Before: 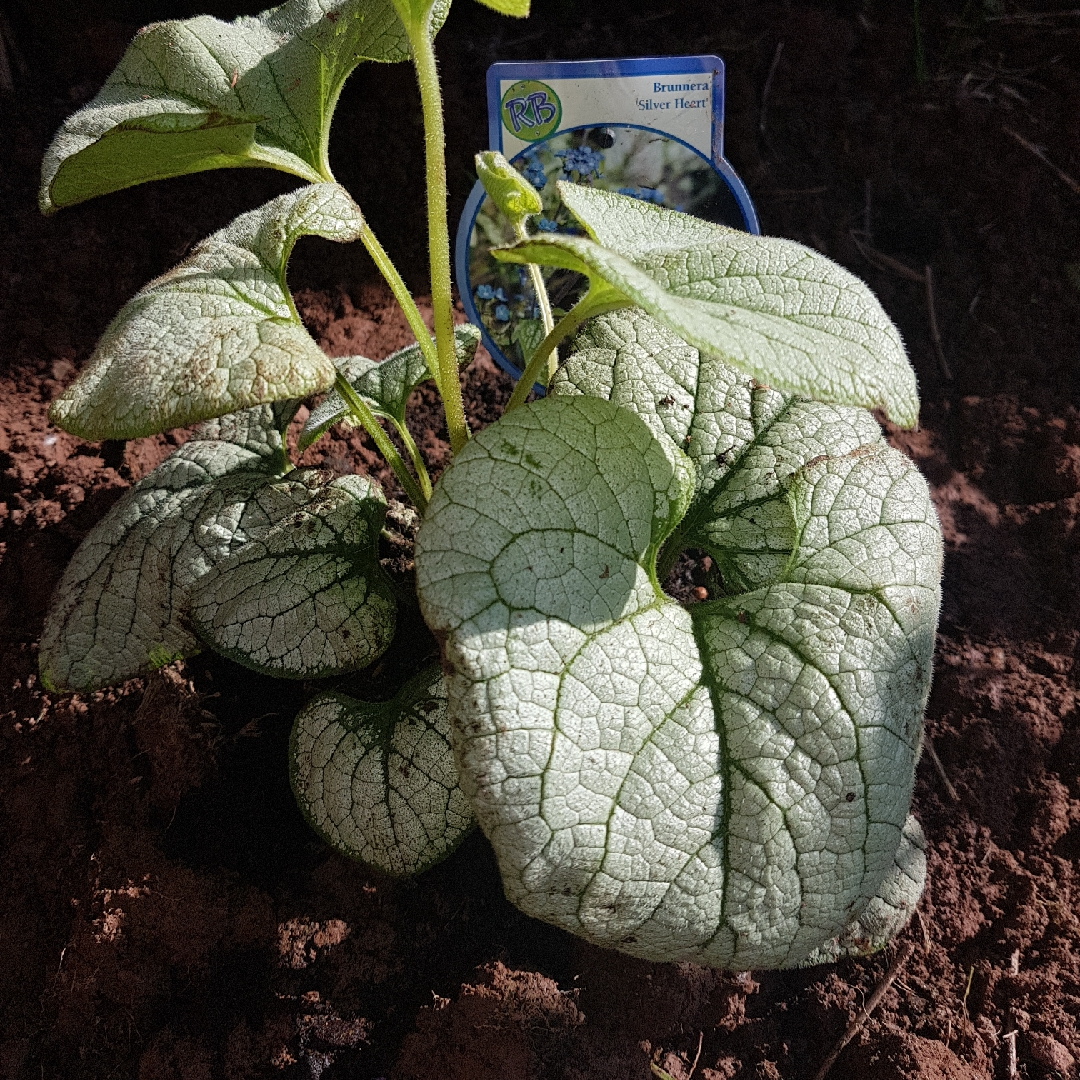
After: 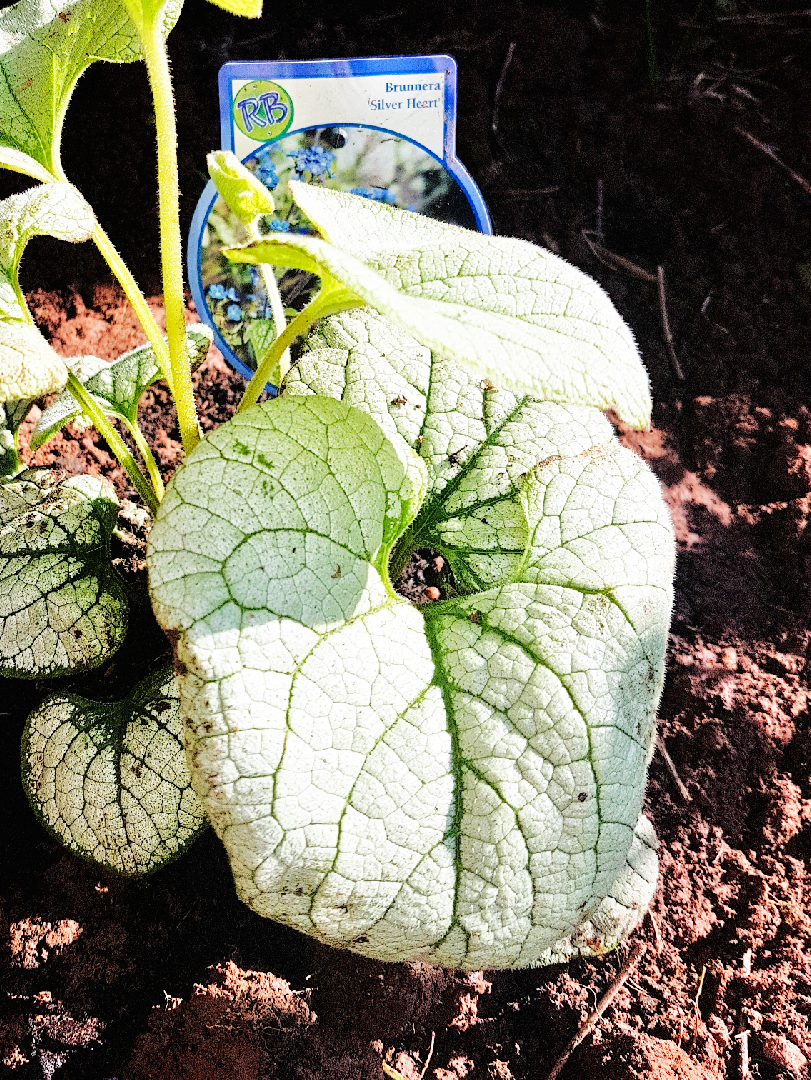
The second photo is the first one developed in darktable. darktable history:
exposure: black level correction 0, compensate highlight preservation false
crop and rotate: left 24.889%
tone equalizer: -7 EV 0.159 EV, -6 EV 0.628 EV, -5 EV 1.12 EV, -4 EV 1.36 EV, -3 EV 1.15 EV, -2 EV 0.6 EV, -1 EV 0.166 EV
base curve: curves: ch0 [(0, 0) (0.007, 0.004) (0.027, 0.03) (0.046, 0.07) (0.207, 0.54) (0.442, 0.872) (0.673, 0.972) (1, 1)], preserve colors none
